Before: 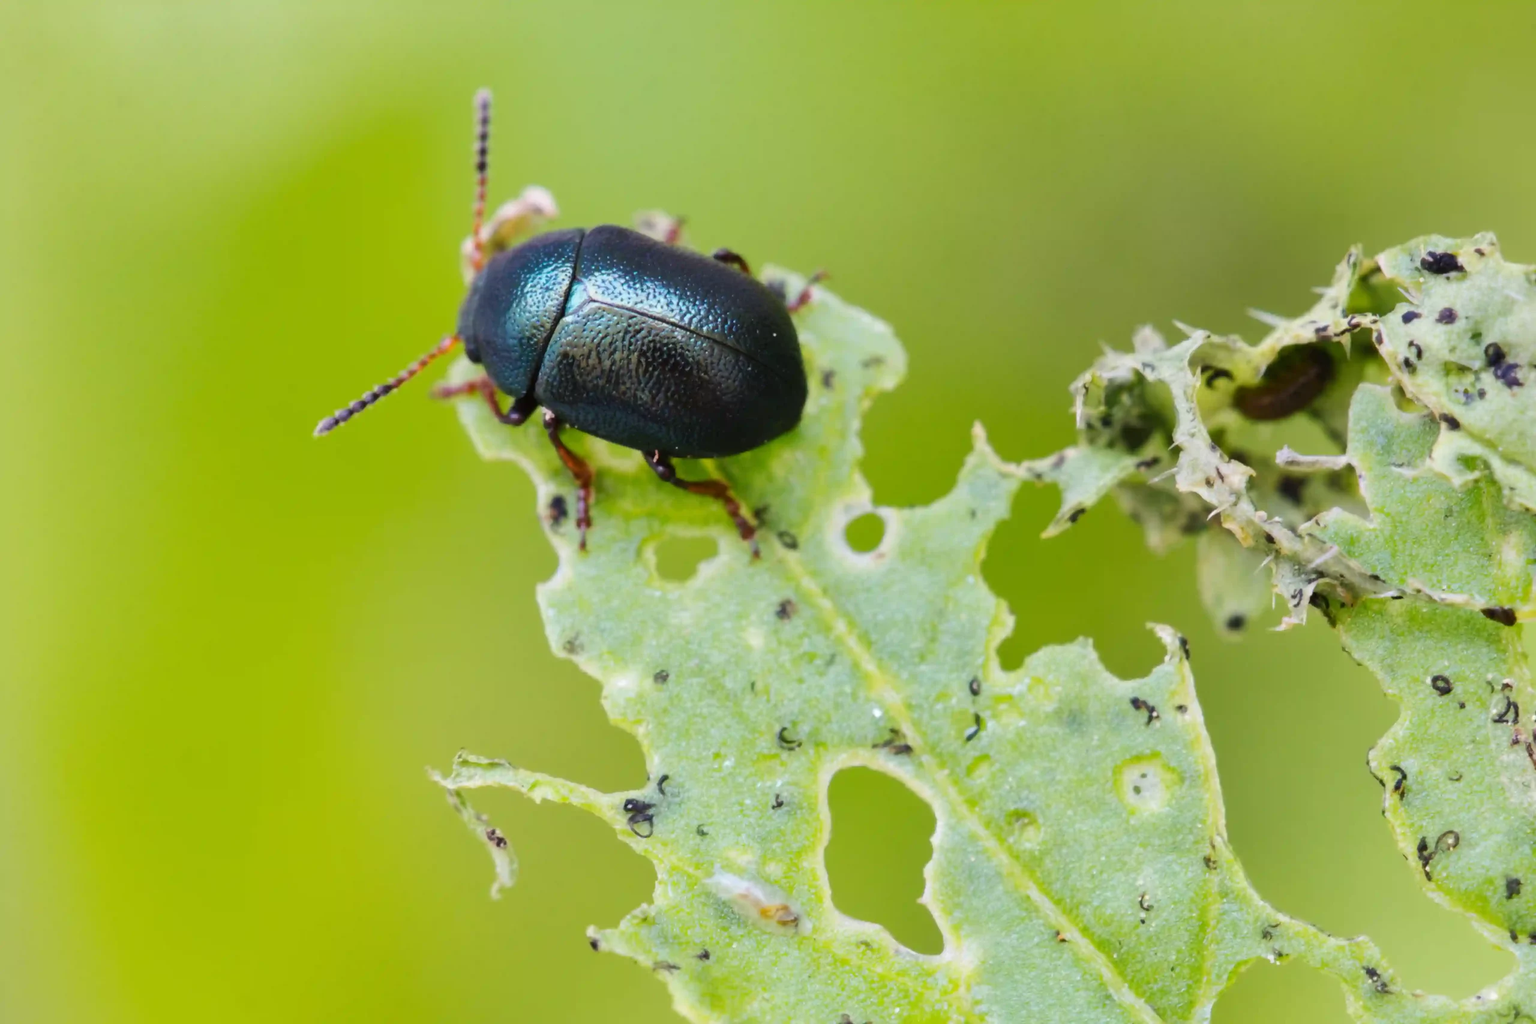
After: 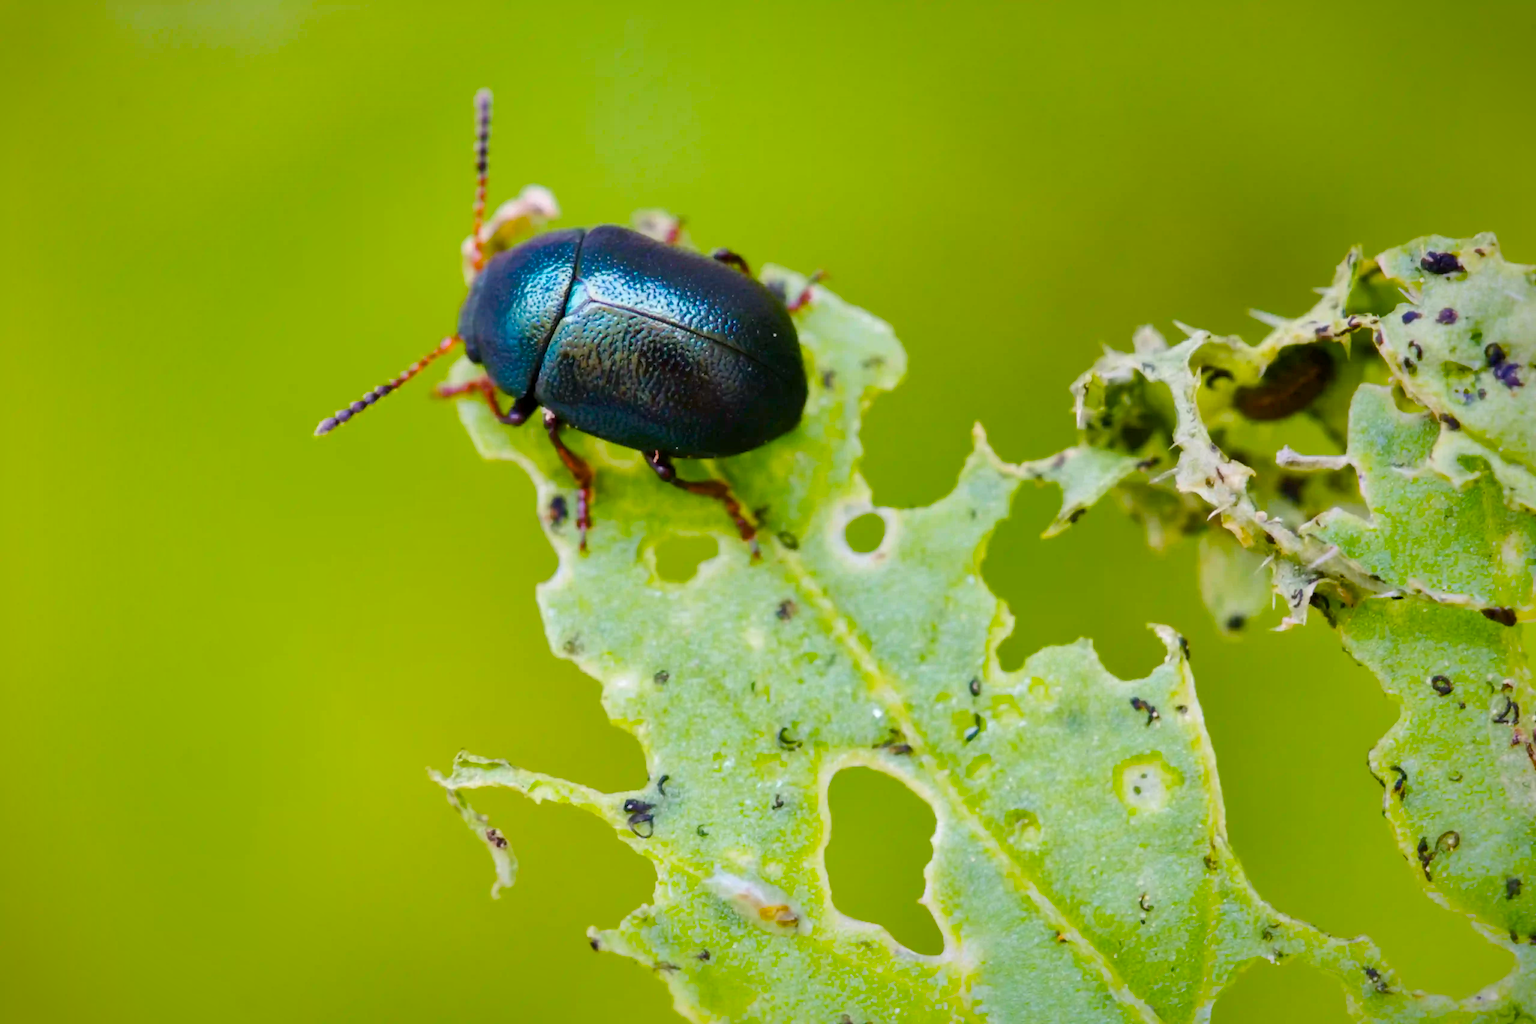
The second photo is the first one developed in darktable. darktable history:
color balance rgb: highlights gain › chroma 0.149%, highlights gain › hue 331.13°, global offset › luminance -0.272%, global offset › hue 260.28°, perceptual saturation grading › global saturation 40.315%, perceptual saturation grading › highlights -24.886%, perceptual saturation grading › mid-tones 34.668%, perceptual saturation grading › shadows 34.79%, global vibrance 20%
vignetting: fall-off start 67.55%, fall-off radius 67.69%, saturation 0.388, automatic ratio true, unbound false
